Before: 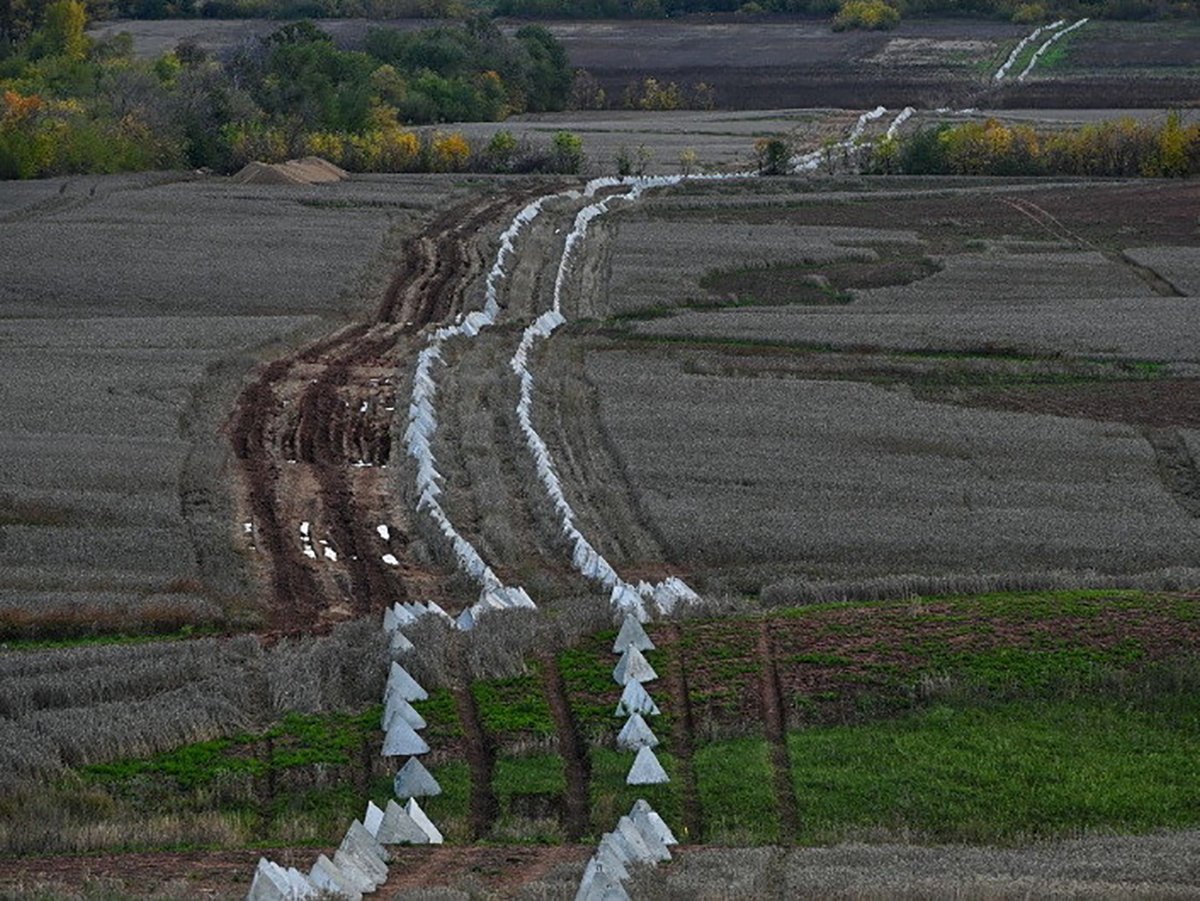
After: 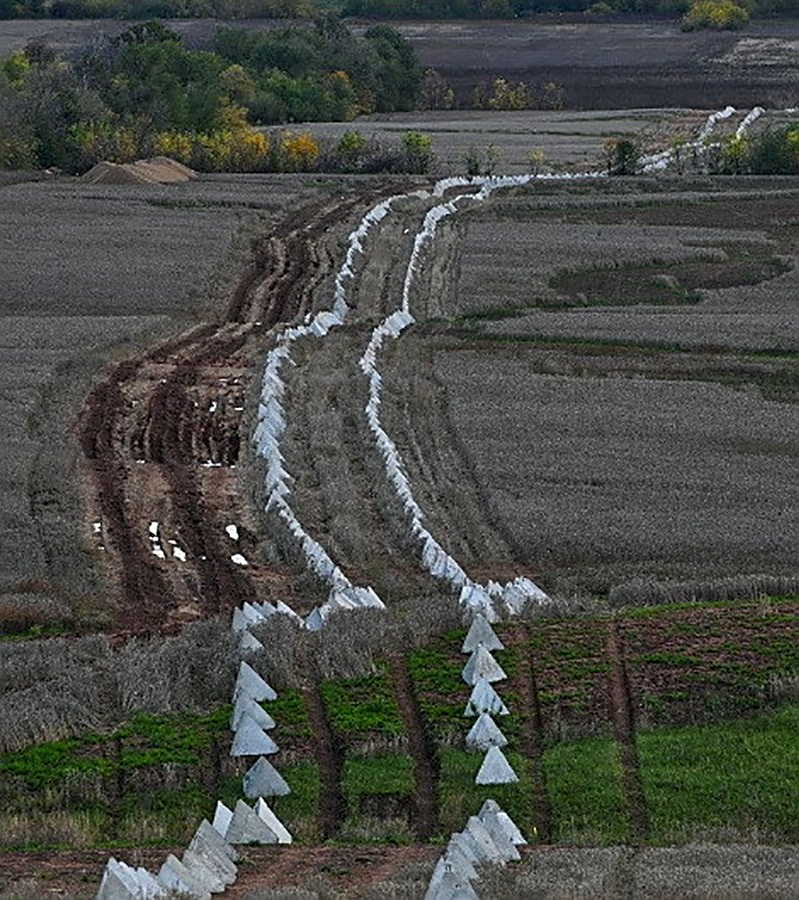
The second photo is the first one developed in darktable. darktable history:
crop and rotate: left 12.648%, right 20.685%
sharpen: on, module defaults
